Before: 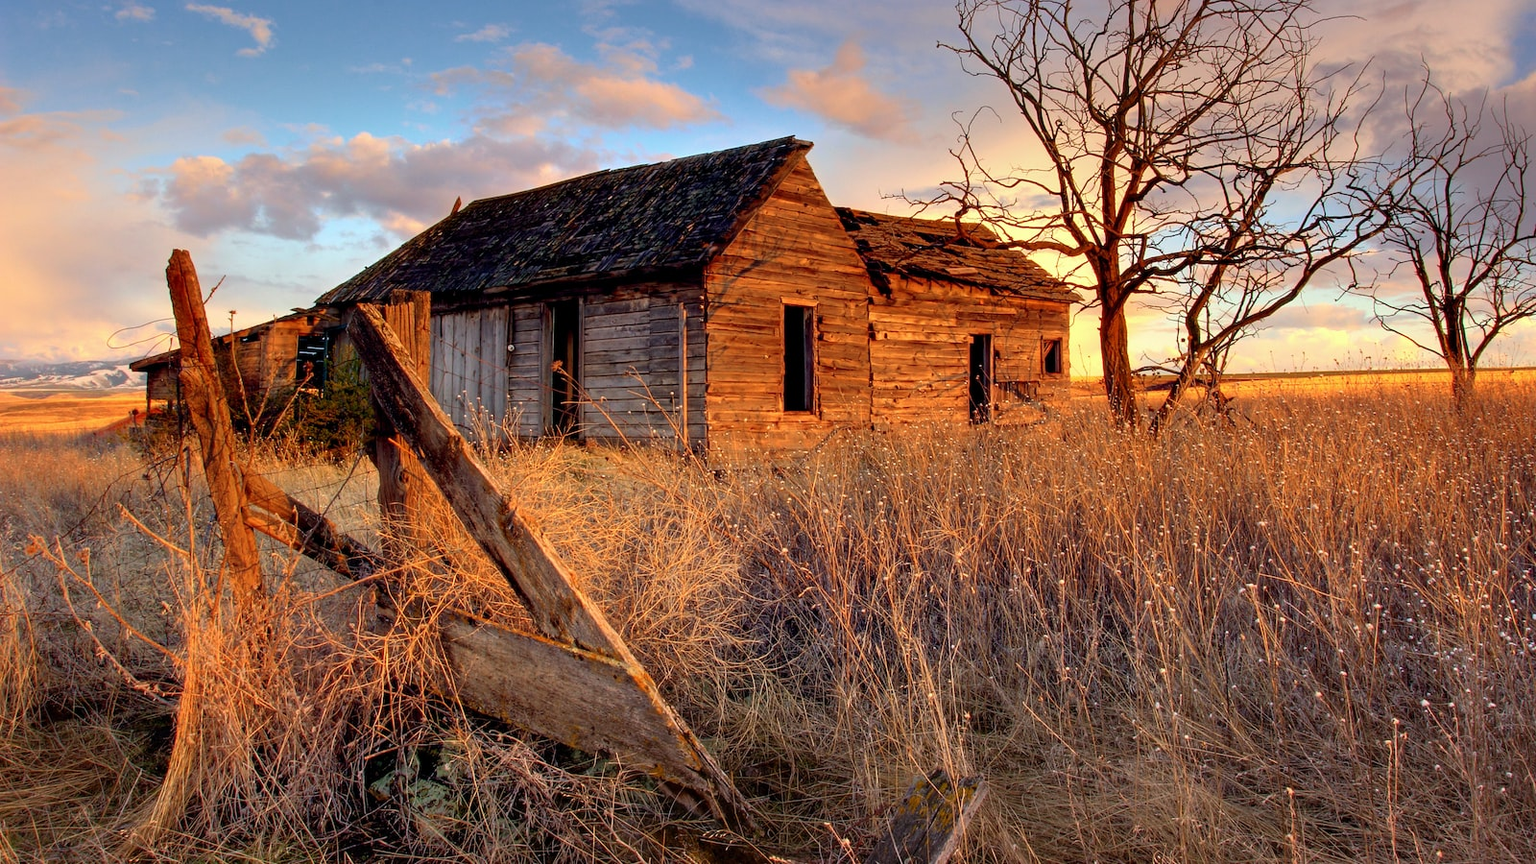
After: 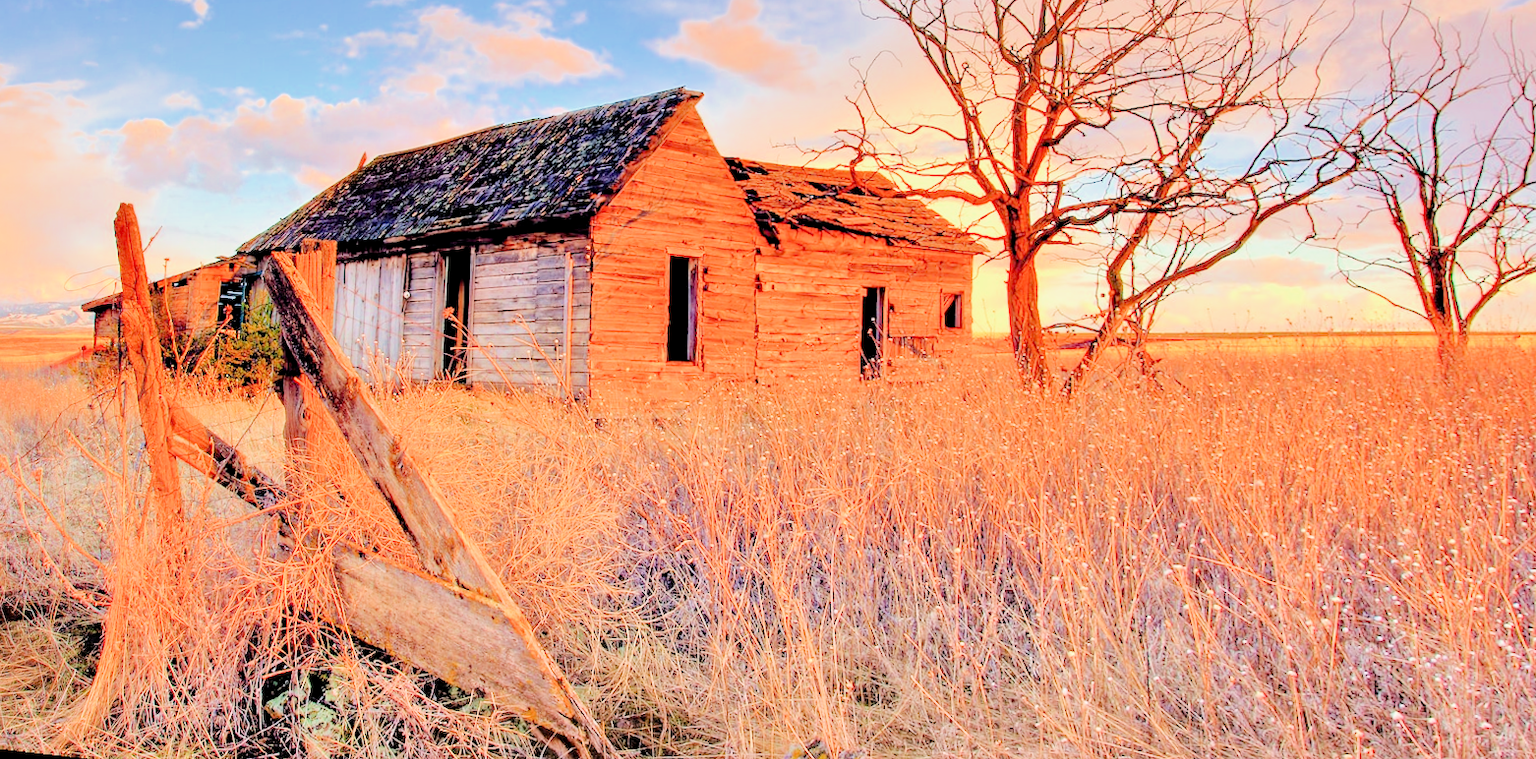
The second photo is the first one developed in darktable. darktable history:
filmic rgb: middle gray luminance 3.44%, black relative exposure -5.92 EV, white relative exposure 6.33 EV, threshold 6 EV, dynamic range scaling 22.4%, target black luminance 0%, hardness 2.33, latitude 45.85%, contrast 0.78, highlights saturation mix 100%, shadows ↔ highlights balance 0.033%, add noise in highlights 0, preserve chrominance max RGB, color science v3 (2019), use custom middle-gray values true, iterations of high-quality reconstruction 0, contrast in highlights soft, enable highlight reconstruction true
tone equalizer: -7 EV 0.15 EV, -6 EV 0.6 EV, -5 EV 1.15 EV, -4 EV 1.33 EV, -3 EV 1.15 EV, -2 EV 0.6 EV, -1 EV 0.15 EV, mask exposure compensation -0.5 EV
rotate and perspective: rotation 1.69°, lens shift (vertical) -0.023, lens shift (horizontal) -0.291, crop left 0.025, crop right 0.988, crop top 0.092, crop bottom 0.842
